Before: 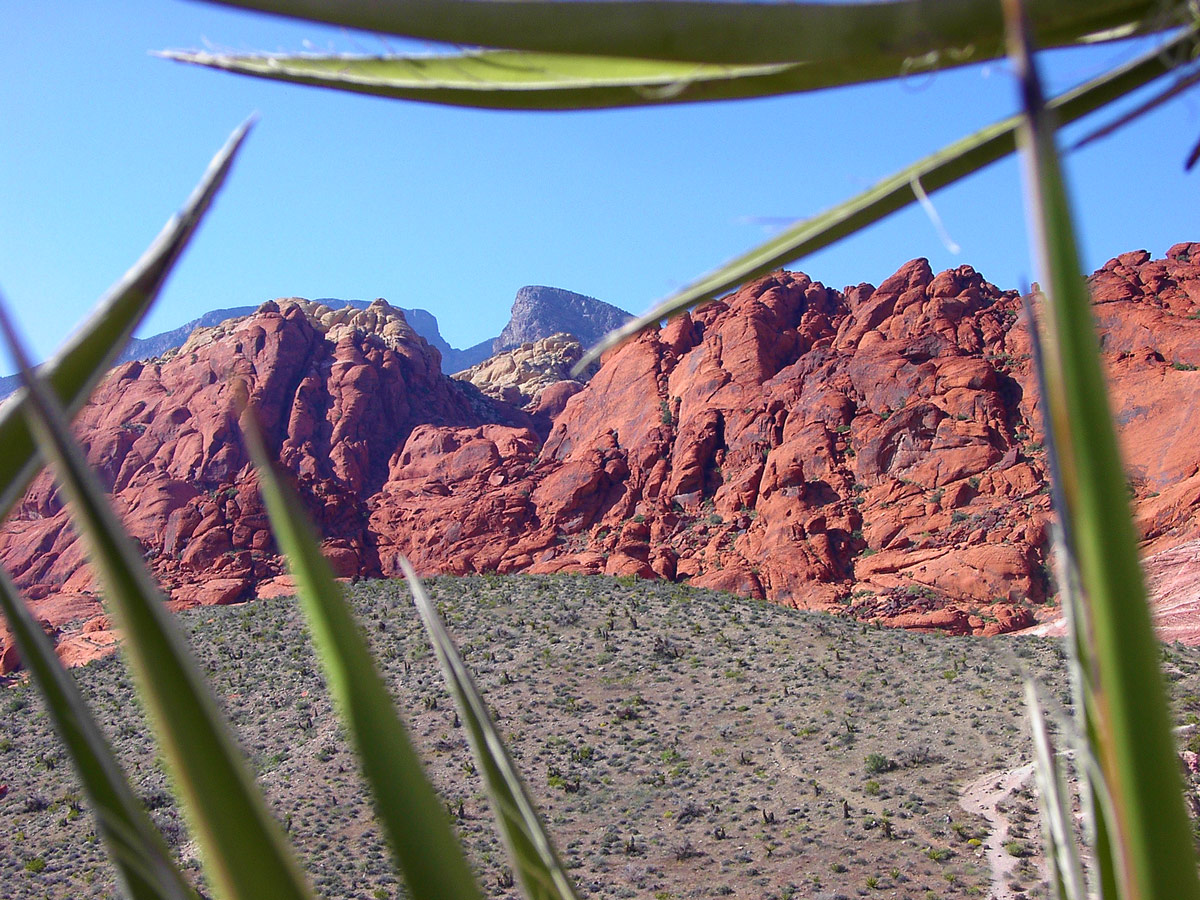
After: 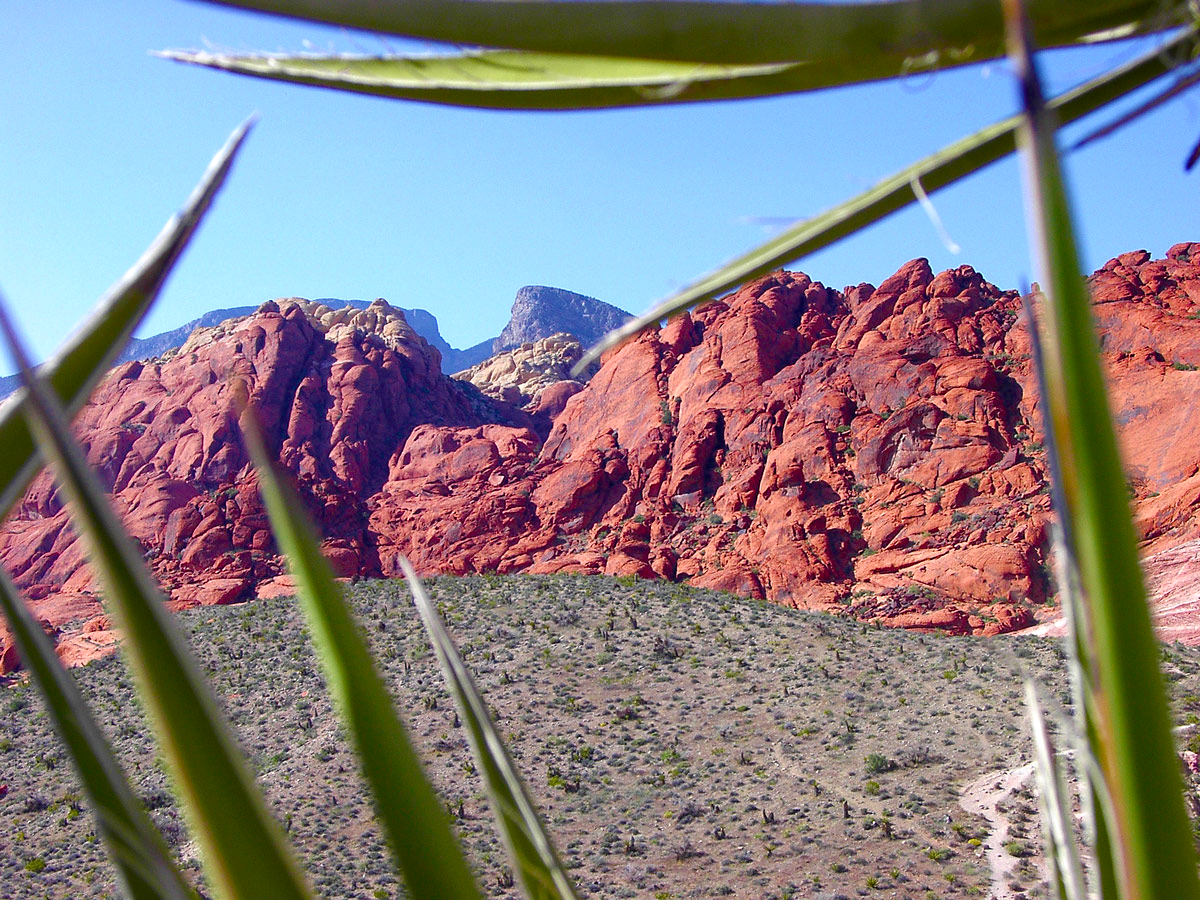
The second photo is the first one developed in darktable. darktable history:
color balance rgb: highlights gain › luminance 18.078%, linear chroma grading › shadows -2.581%, linear chroma grading › highlights -14.864%, linear chroma grading › global chroma -9.919%, linear chroma grading › mid-tones -9.677%, perceptual saturation grading › global saturation 40.84%, perceptual saturation grading › highlights -25.84%, perceptual saturation grading › mid-tones 34.882%, perceptual saturation grading › shadows 35.537%, global vibrance 9.381%
